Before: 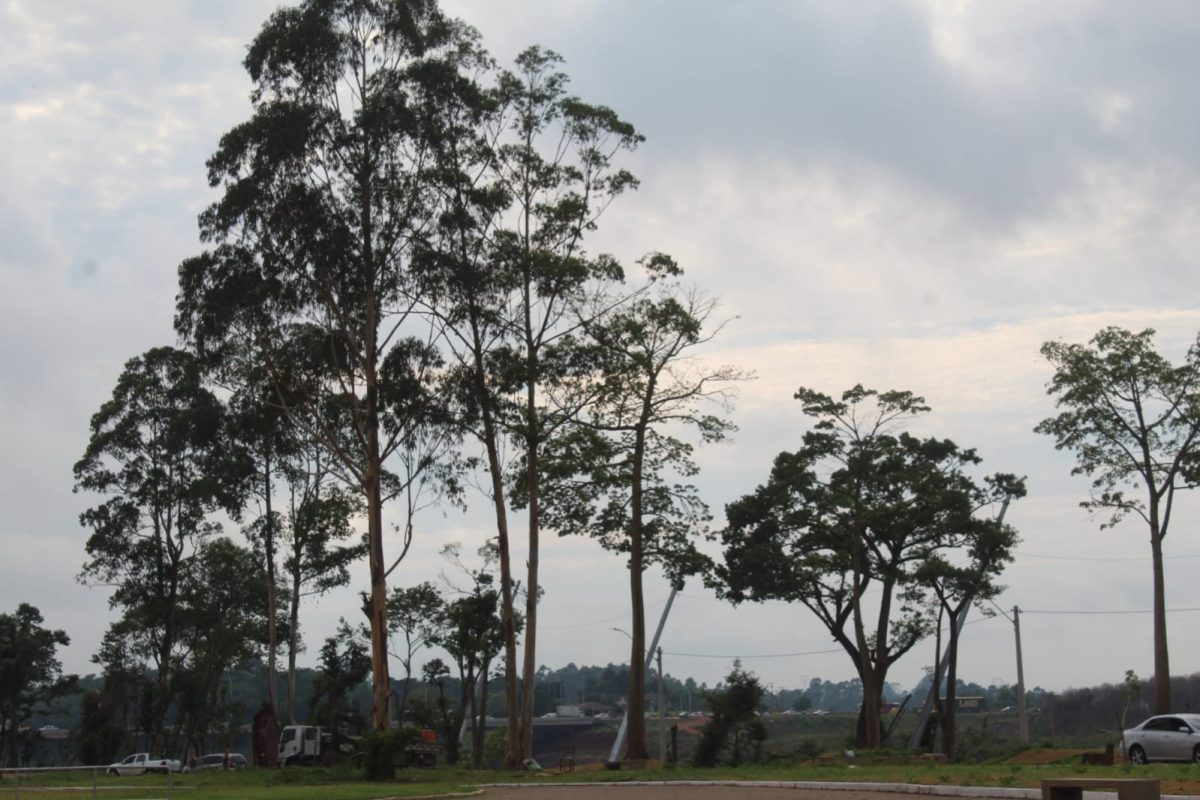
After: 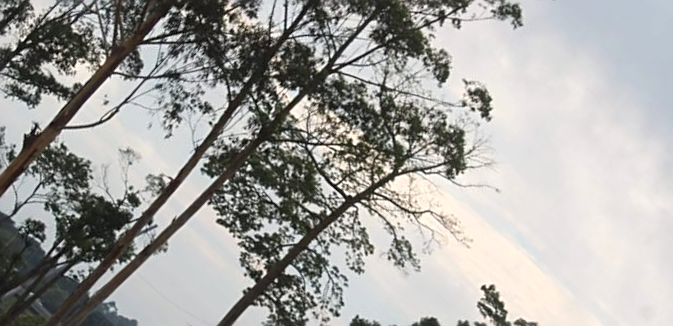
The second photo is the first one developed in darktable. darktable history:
crop and rotate: angle -44.51°, top 16.319%, right 0.965%, bottom 11.612%
sharpen: on, module defaults
exposure: exposure 0.21 EV, compensate exposure bias true, compensate highlight preservation false
